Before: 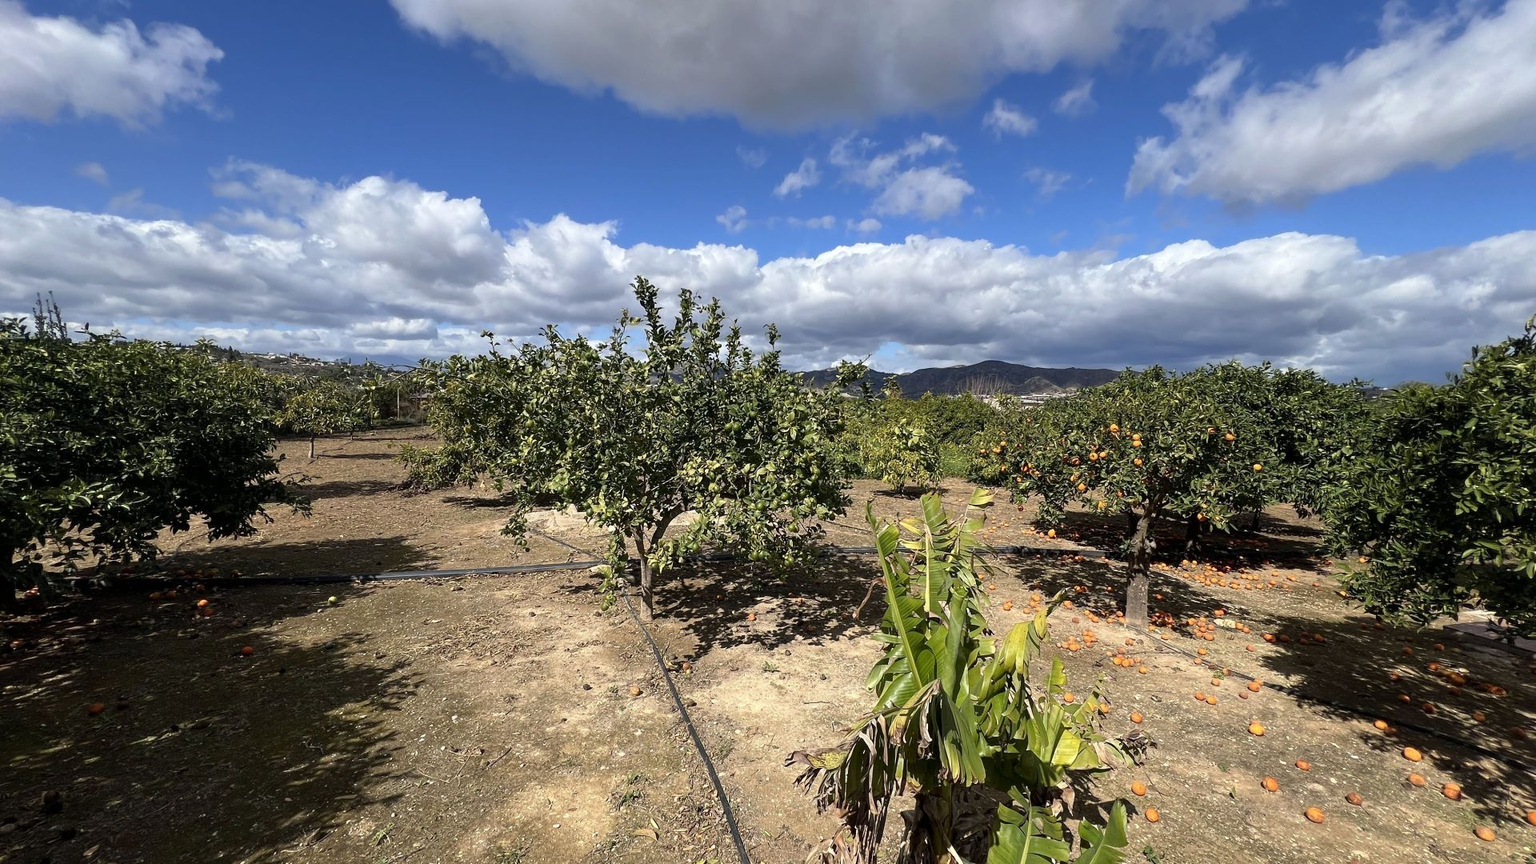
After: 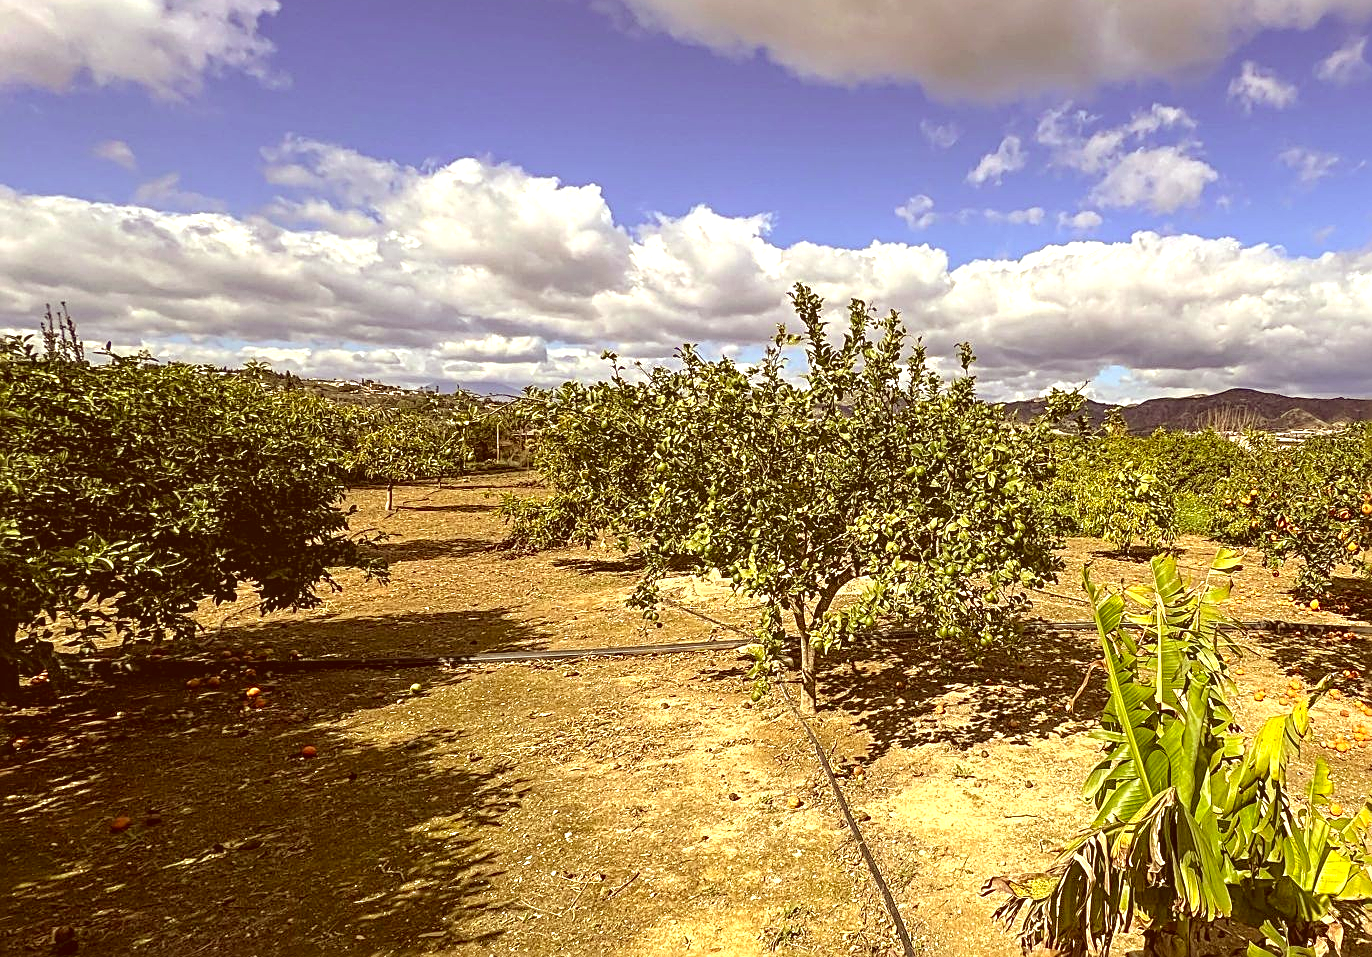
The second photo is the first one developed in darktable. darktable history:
crop: top 5.779%, right 27.835%, bottom 5.527%
sharpen: radius 2.703, amount 0.669
local contrast: on, module defaults
exposure: exposure 0.775 EV, compensate highlight preservation false
color correction: highlights a* 1.17, highlights b* 23.55, shadows a* 16.21, shadows b* 24.68
haze removal: compatibility mode true, adaptive false
contrast brightness saturation: contrast -0.091, brightness 0.05, saturation 0.083
